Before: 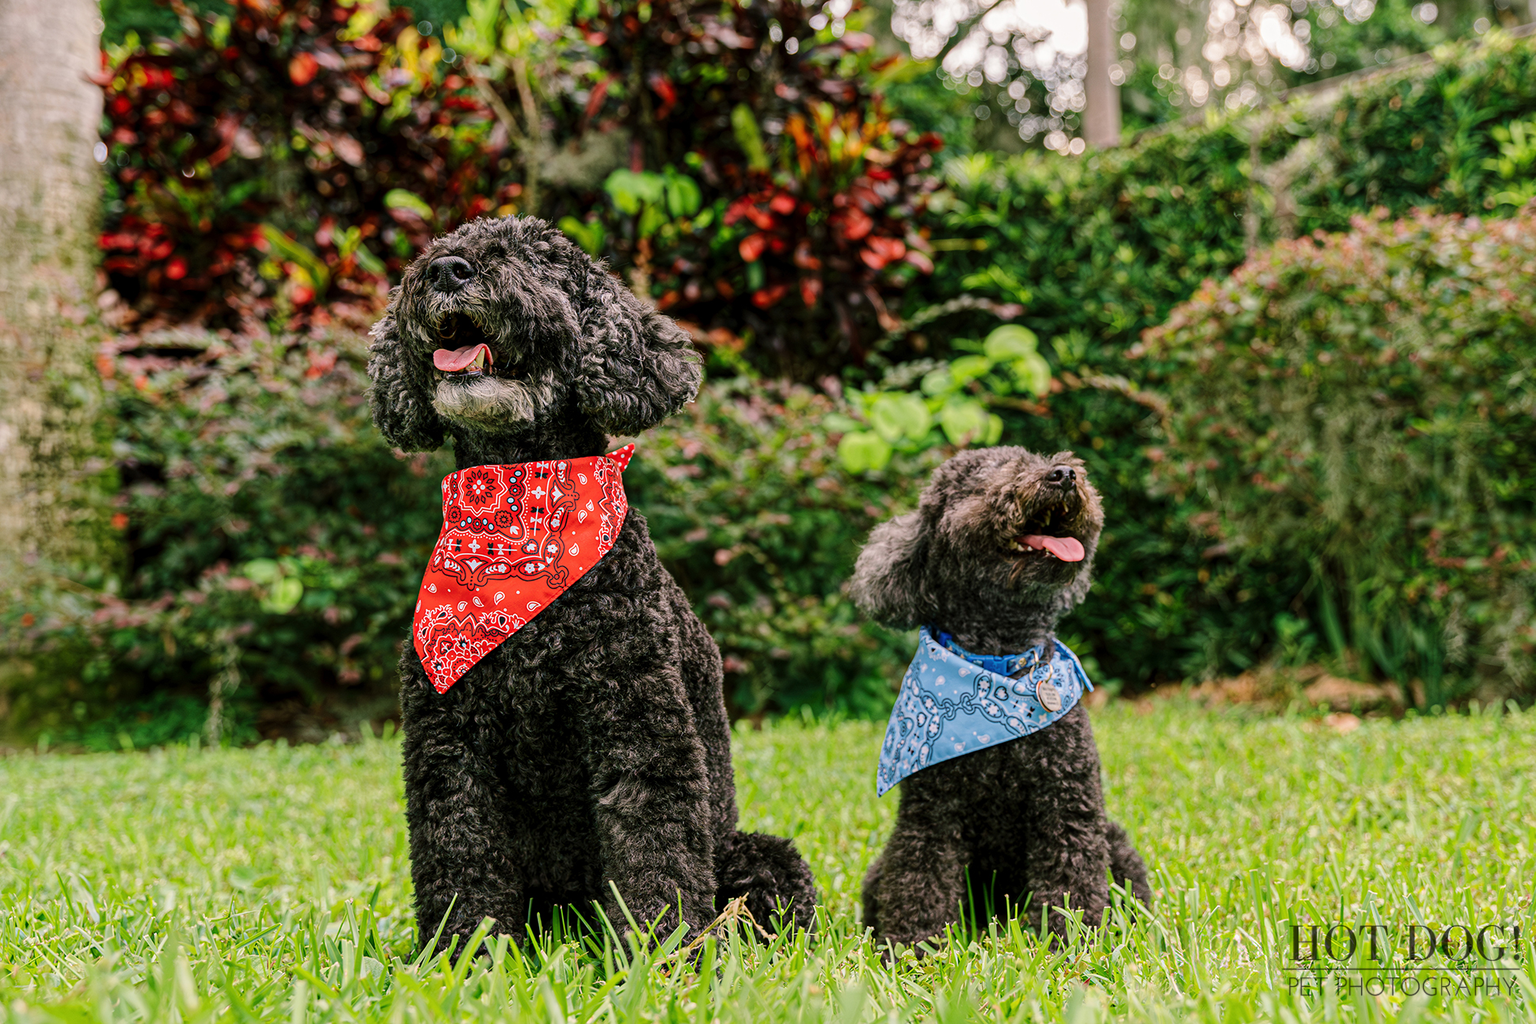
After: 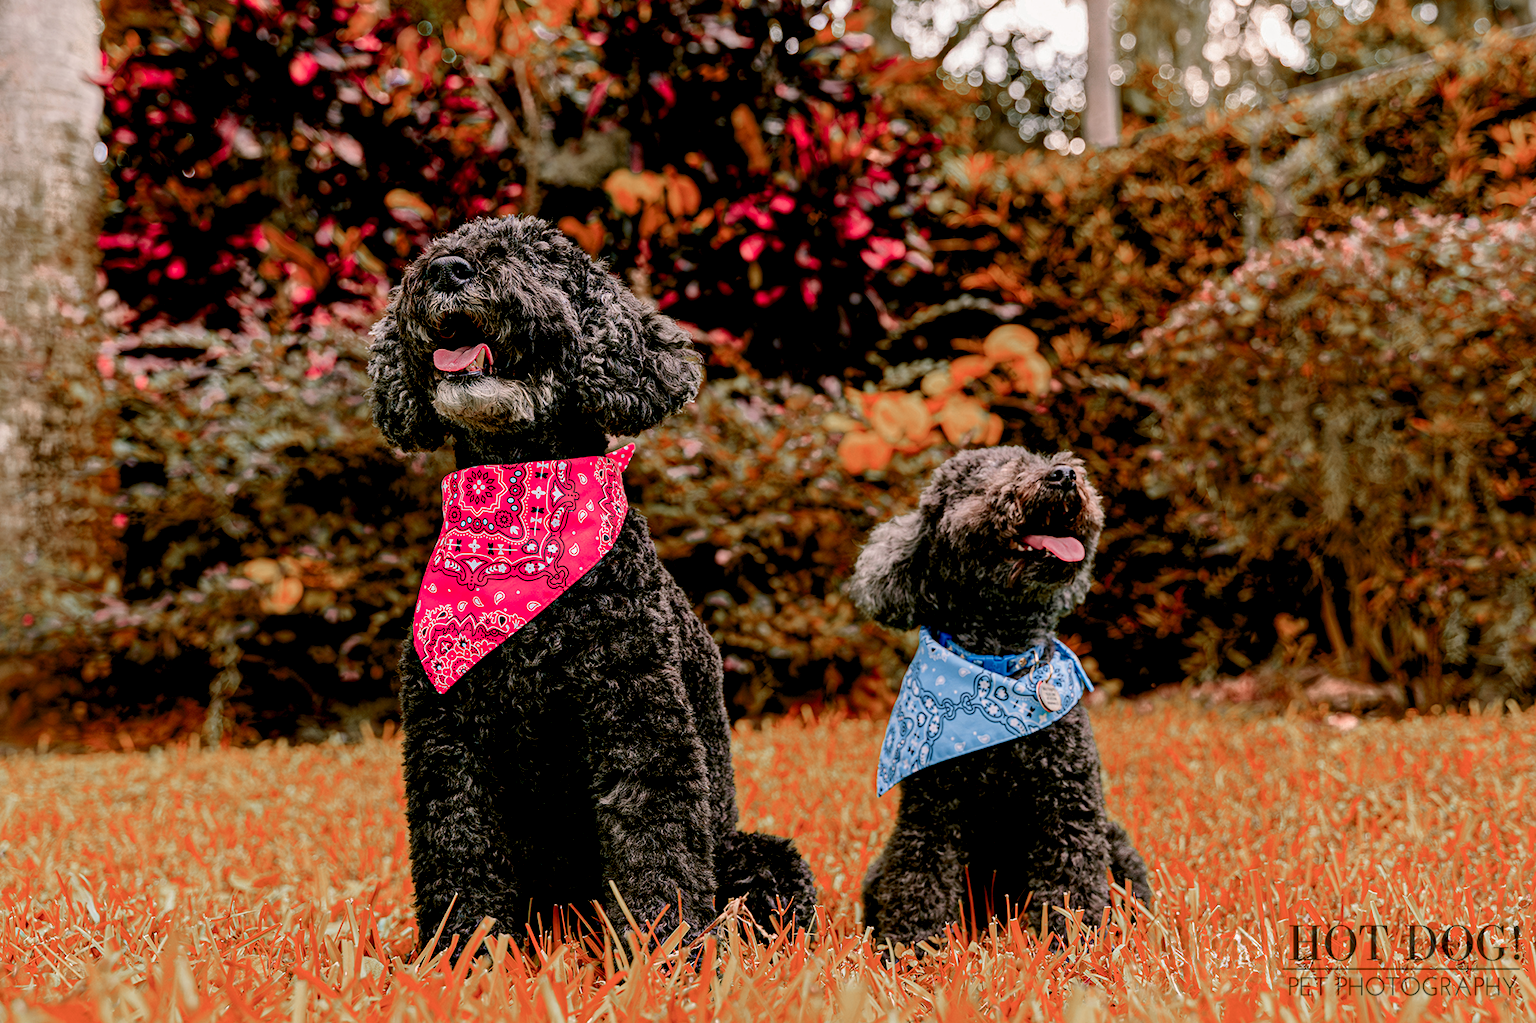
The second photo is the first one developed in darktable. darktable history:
color zones: curves: ch0 [(0.006, 0.385) (0.143, 0.563) (0.243, 0.321) (0.352, 0.464) (0.516, 0.456) (0.625, 0.5) (0.75, 0.5) (0.875, 0.5)]; ch1 [(0, 0.5) (0.134, 0.504) (0.246, 0.463) (0.421, 0.515) (0.5, 0.56) (0.625, 0.5) (0.75, 0.5) (0.875, 0.5)]; ch2 [(0, 0.5) (0.131, 0.426) (0.307, 0.289) (0.38, 0.188) (0.513, 0.216) (0.625, 0.548) (0.75, 0.468) (0.838, 0.396) (0.971, 0.311)]
exposure: black level correction 0.017, exposure -0.009 EV, compensate highlight preservation false
